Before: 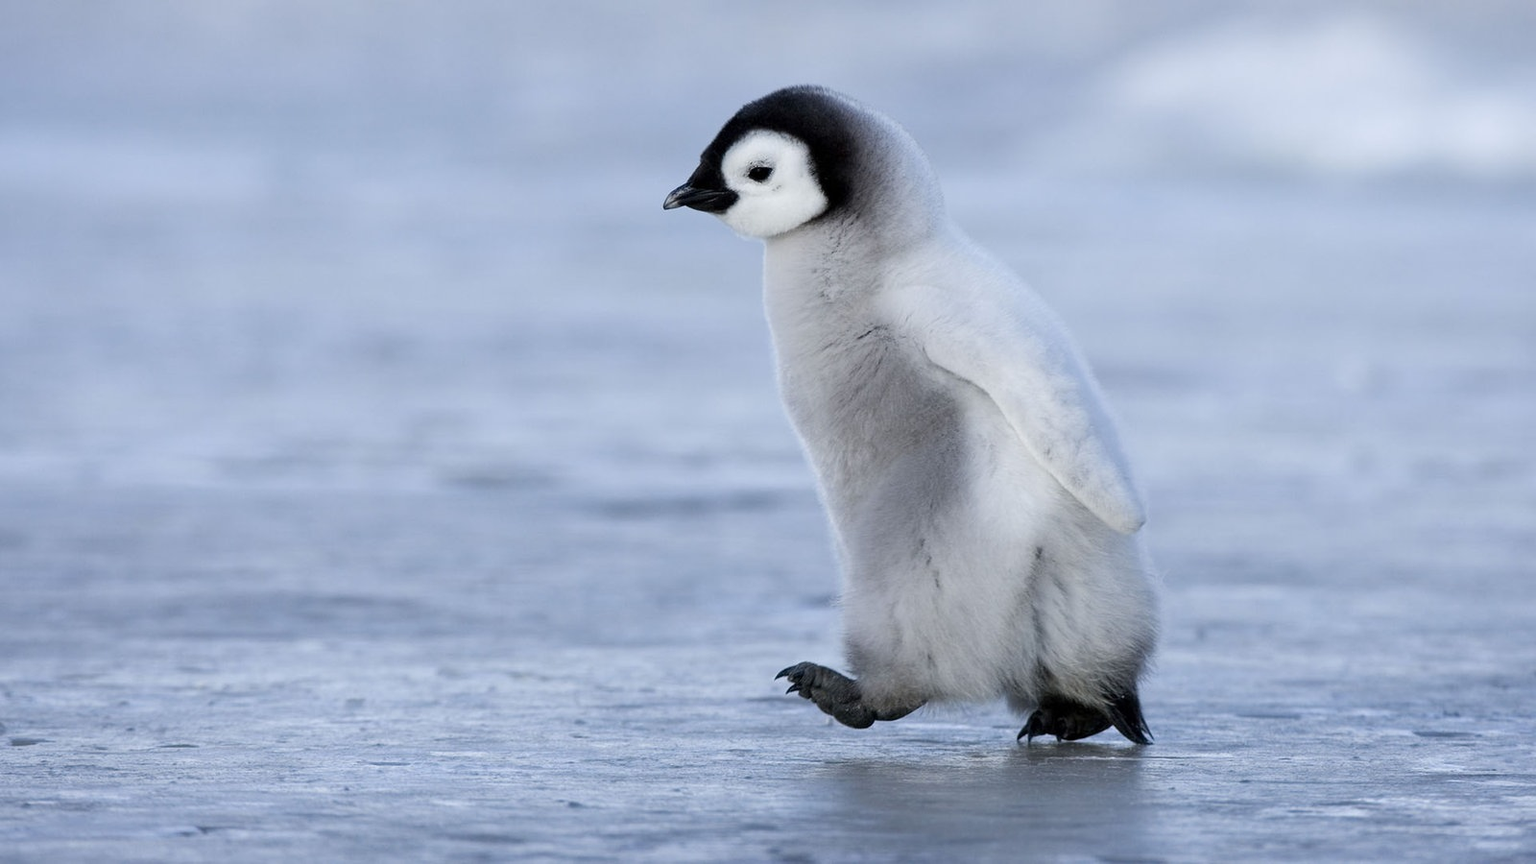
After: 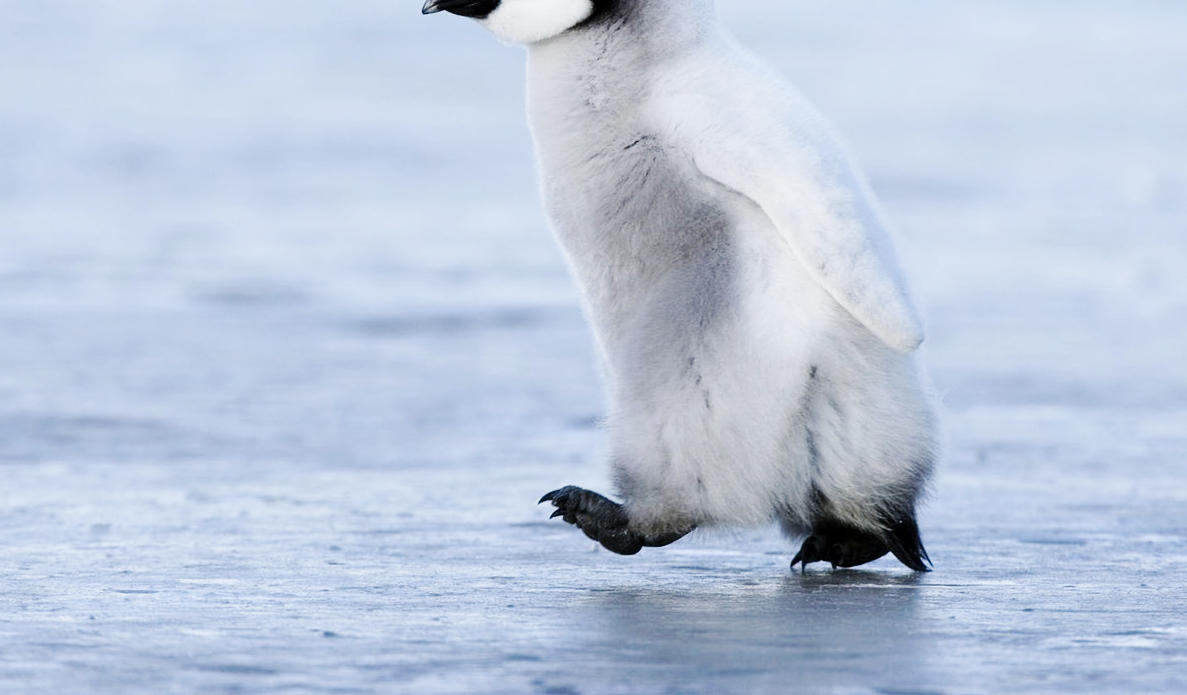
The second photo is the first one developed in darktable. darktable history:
base curve: curves: ch0 [(0, 0) (0.036, 0.025) (0.121, 0.166) (0.206, 0.329) (0.605, 0.79) (1, 1)], preserve colors none
crop: left 16.835%, top 22.68%, right 8.922%
